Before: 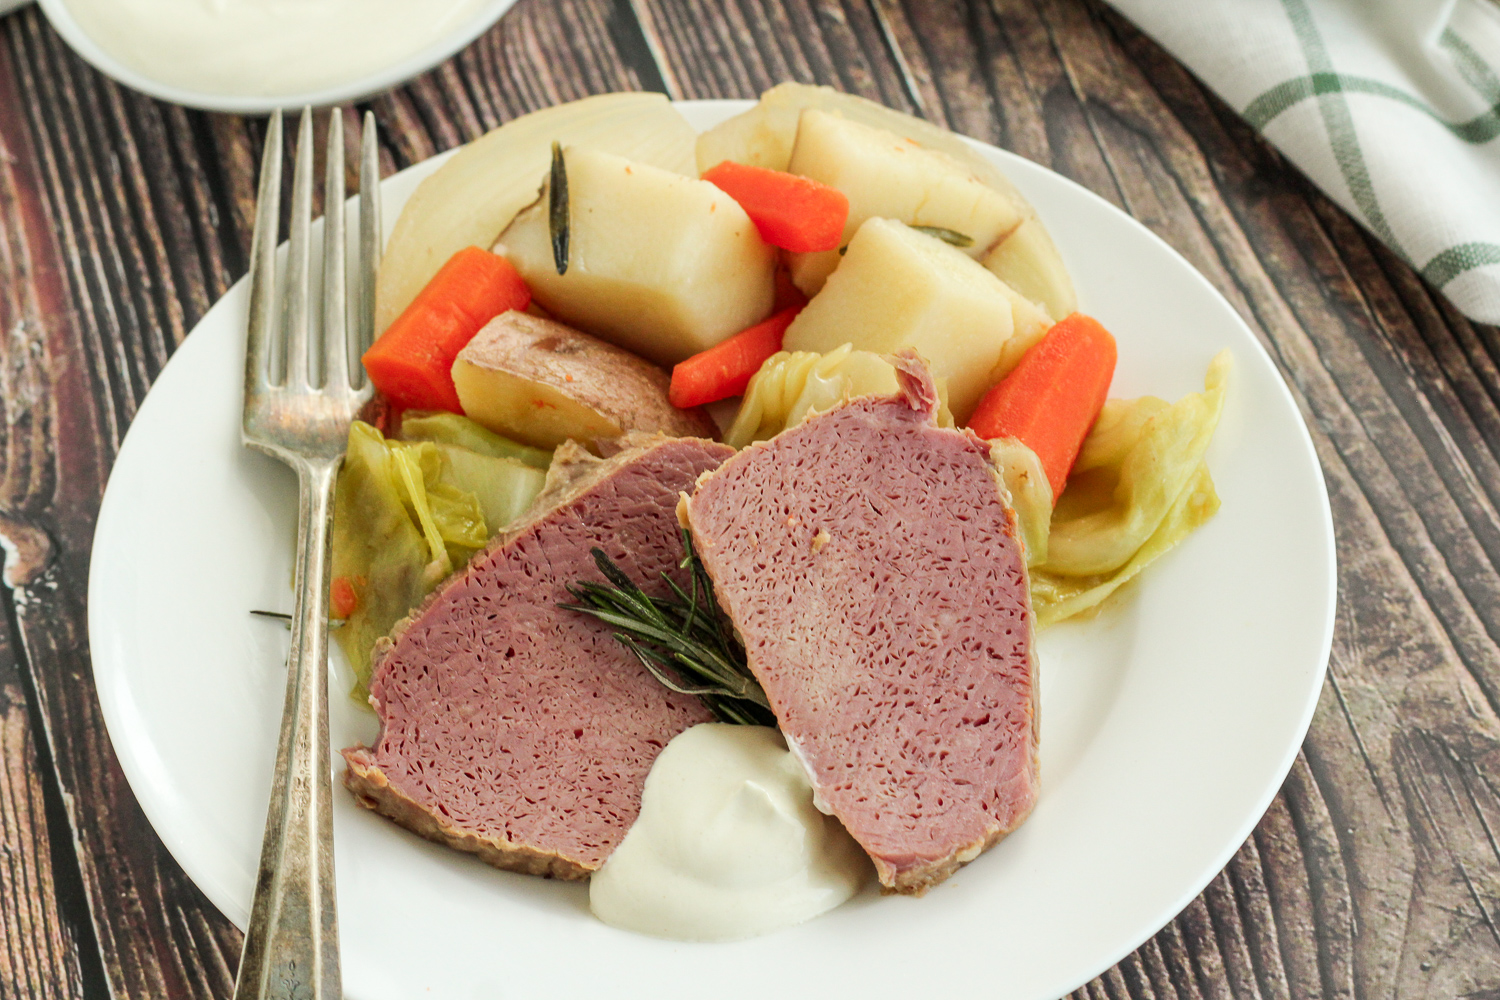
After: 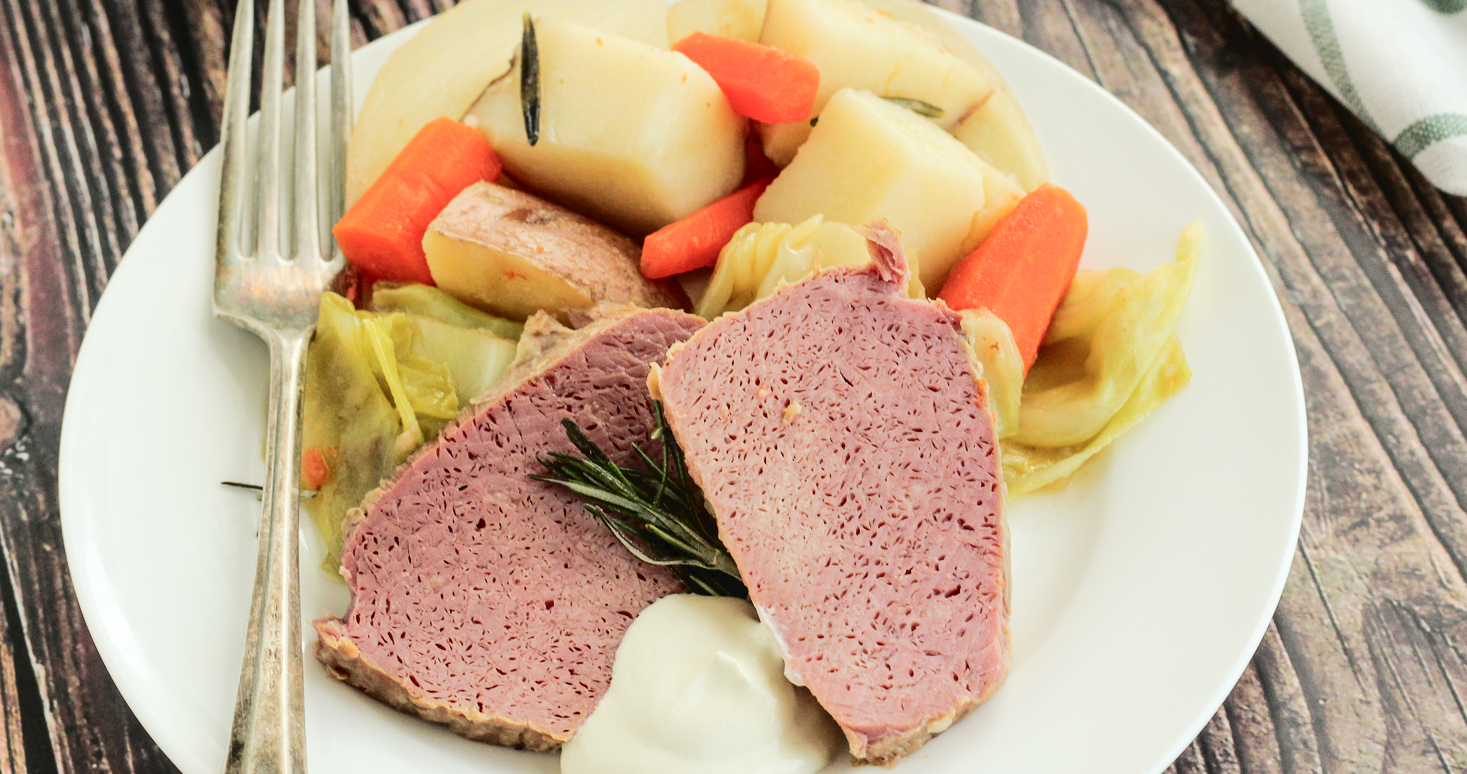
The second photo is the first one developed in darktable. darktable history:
crop and rotate: left 1.942%, top 12.994%, right 0.194%, bottom 9.591%
tone curve: curves: ch0 [(0, 0) (0.003, 0.036) (0.011, 0.039) (0.025, 0.039) (0.044, 0.043) (0.069, 0.05) (0.1, 0.072) (0.136, 0.102) (0.177, 0.144) (0.224, 0.204) (0.277, 0.288) (0.335, 0.384) (0.399, 0.477) (0.468, 0.575) (0.543, 0.652) (0.623, 0.724) (0.709, 0.785) (0.801, 0.851) (0.898, 0.915) (1, 1)], color space Lab, independent channels, preserve colors none
